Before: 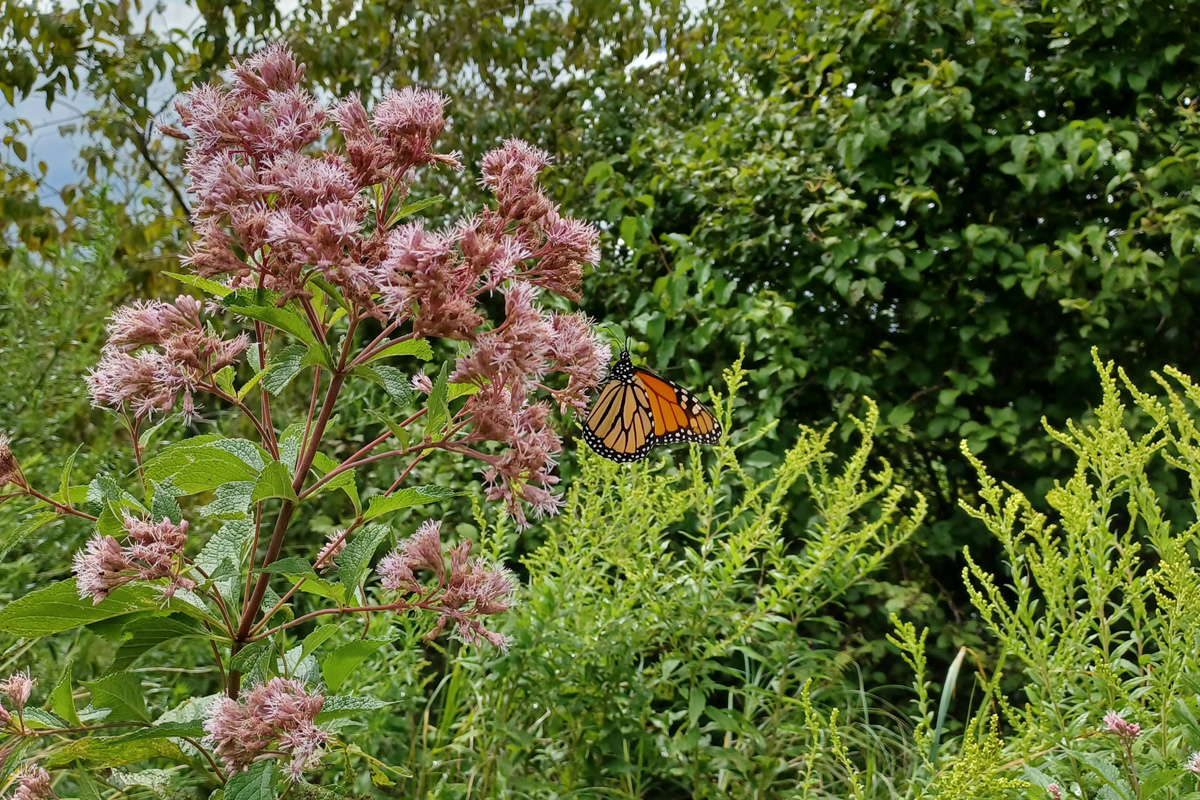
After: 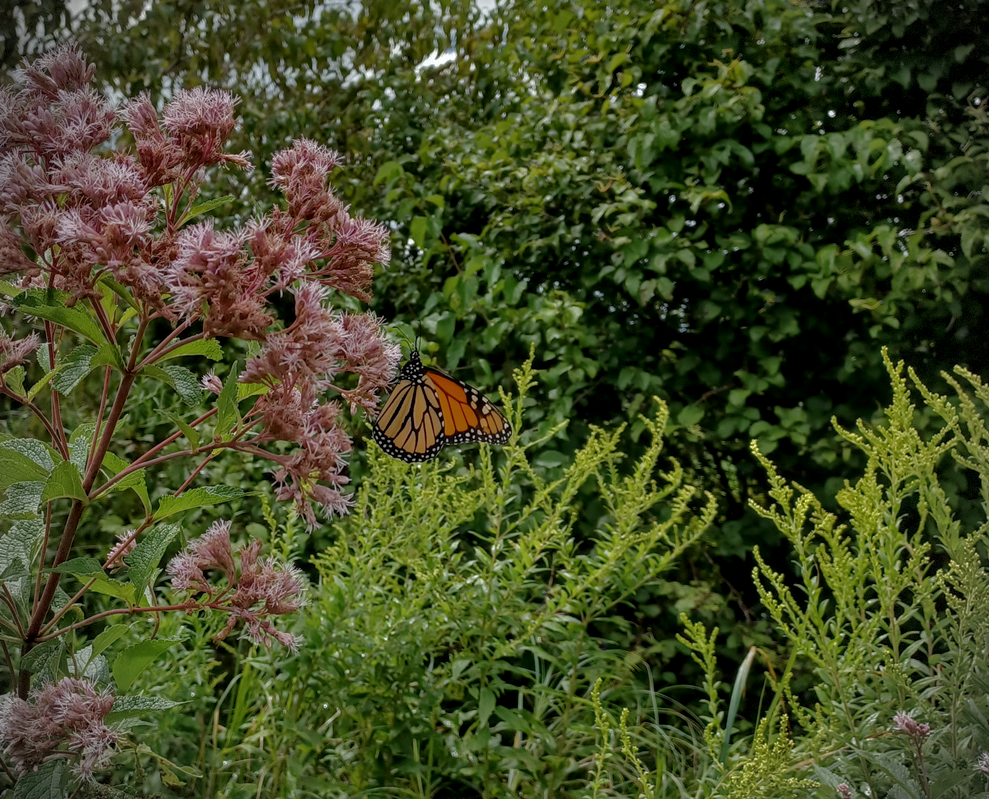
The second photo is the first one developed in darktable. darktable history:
crop: left 17.582%, bottom 0.031%
vignetting: dithering 8-bit output, unbound false
base curve: curves: ch0 [(0, 0) (0.841, 0.609) (1, 1)]
local contrast: on, module defaults
